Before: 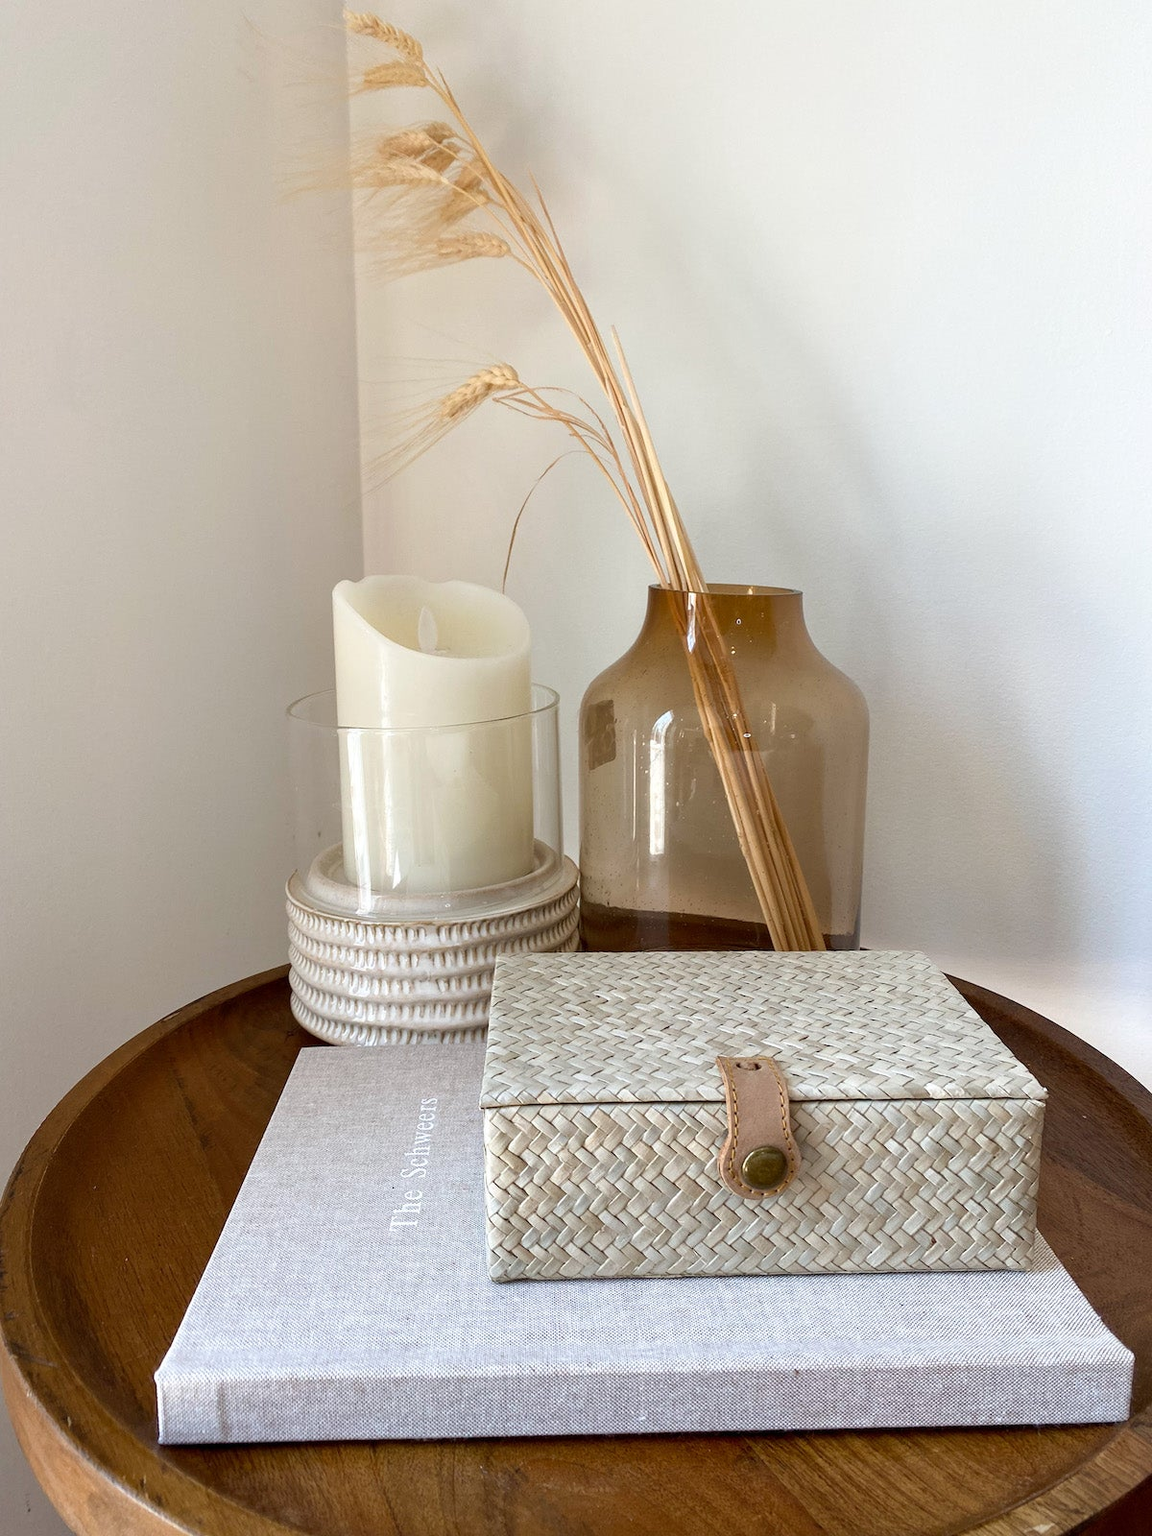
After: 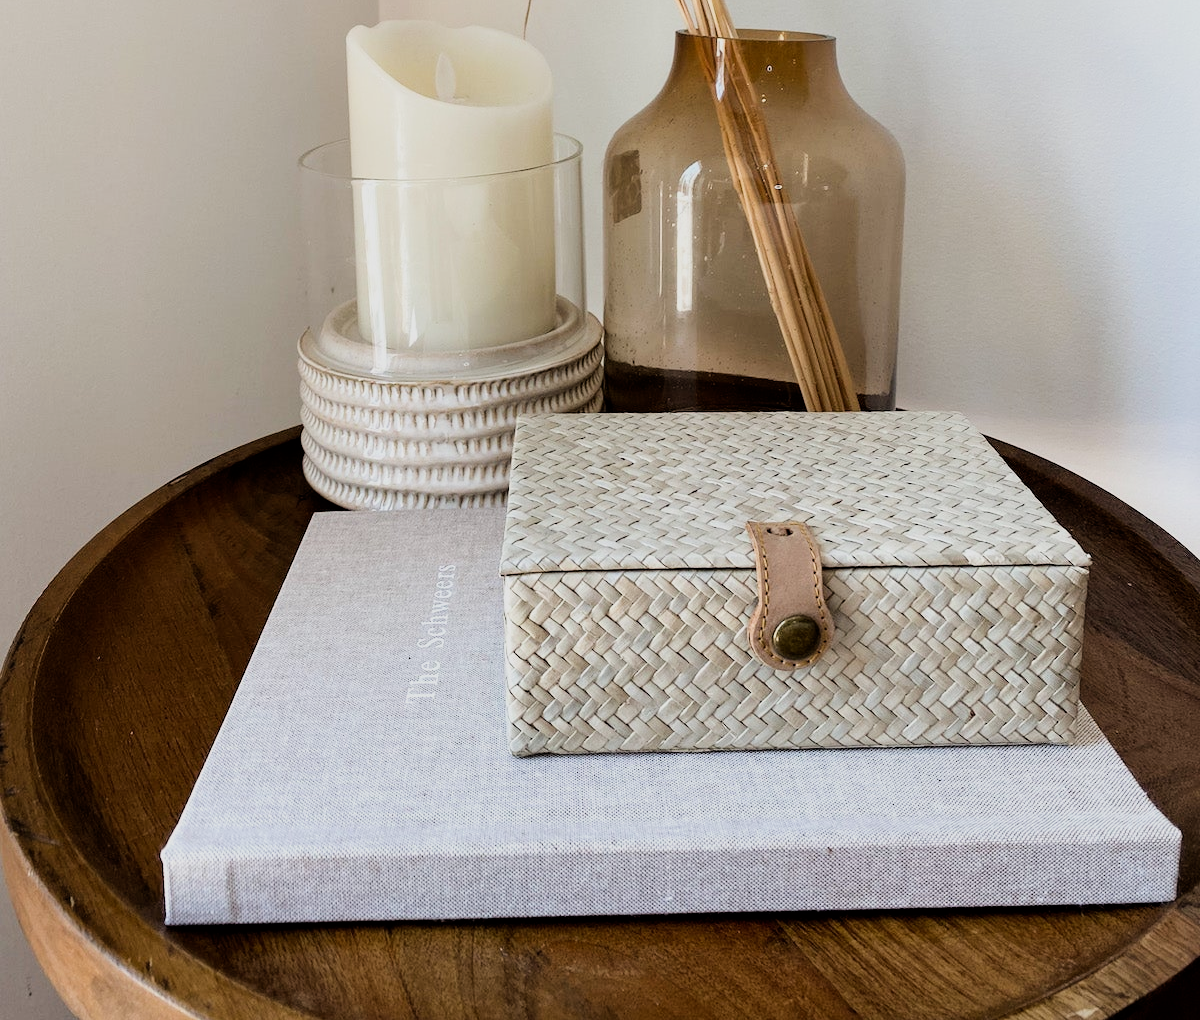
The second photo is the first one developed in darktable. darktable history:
crop and rotate: top 36.202%
filmic rgb: black relative exposure -5.05 EV, white relative exposure 3.98 EV, hardness 2.88, contrast 1.298
